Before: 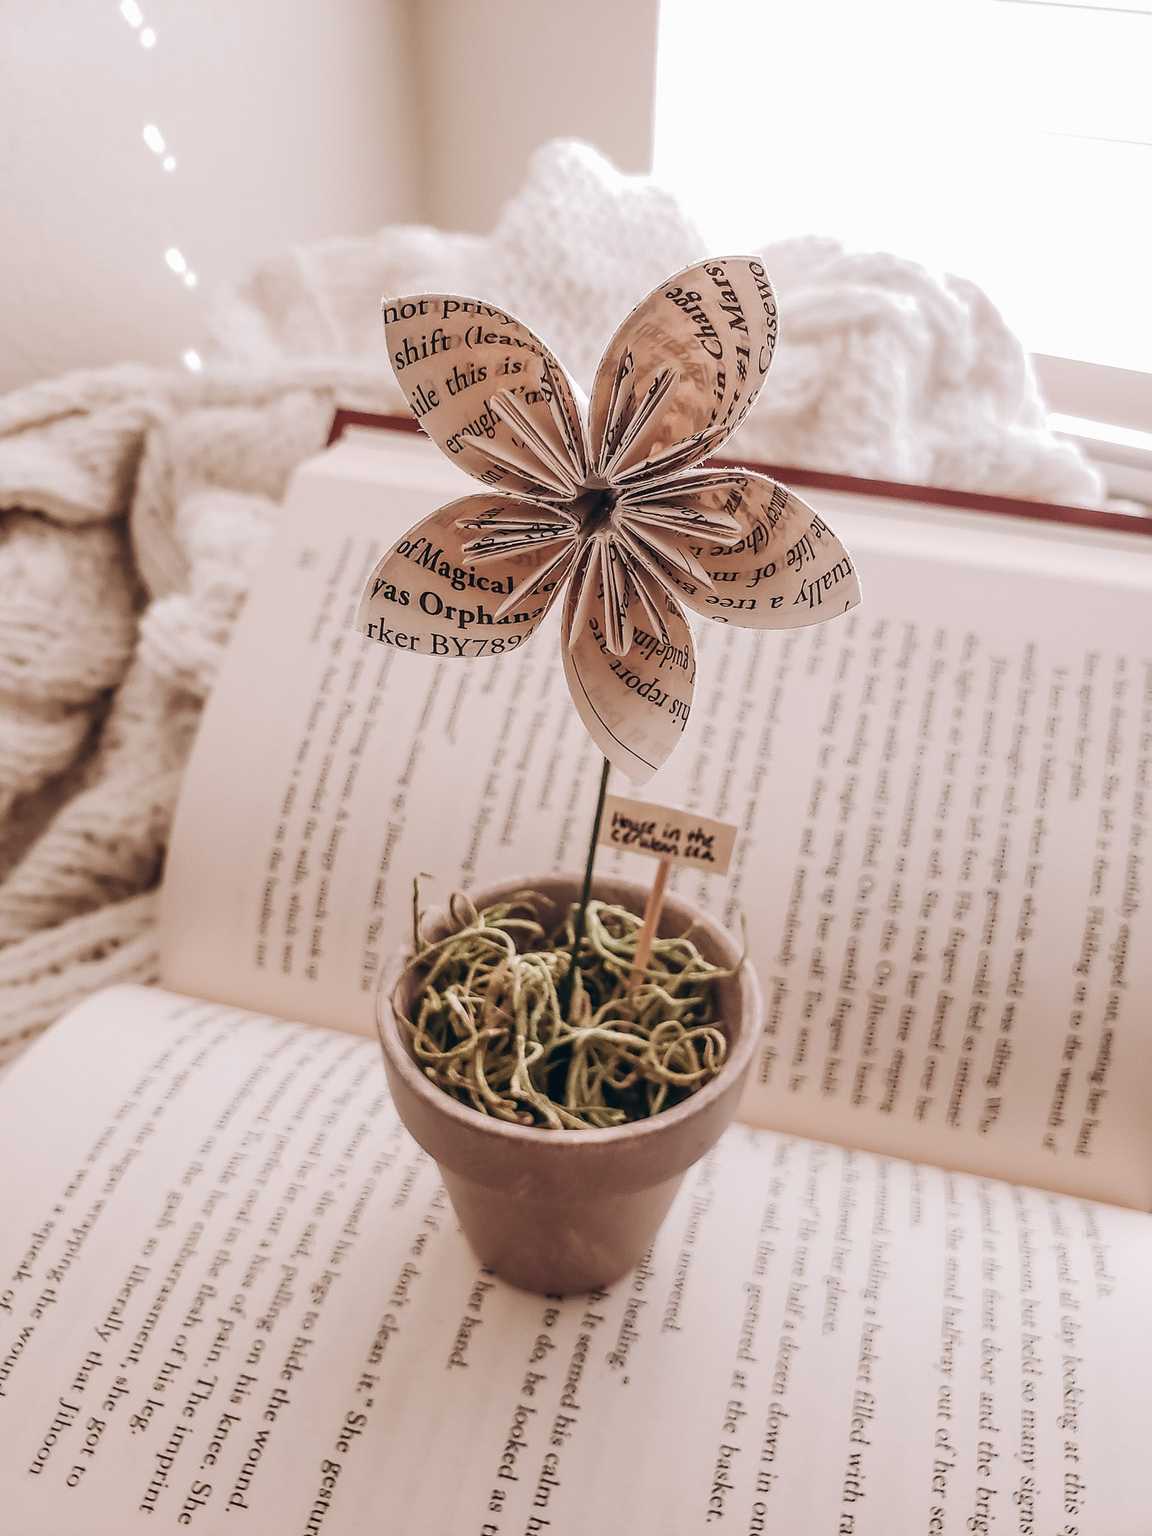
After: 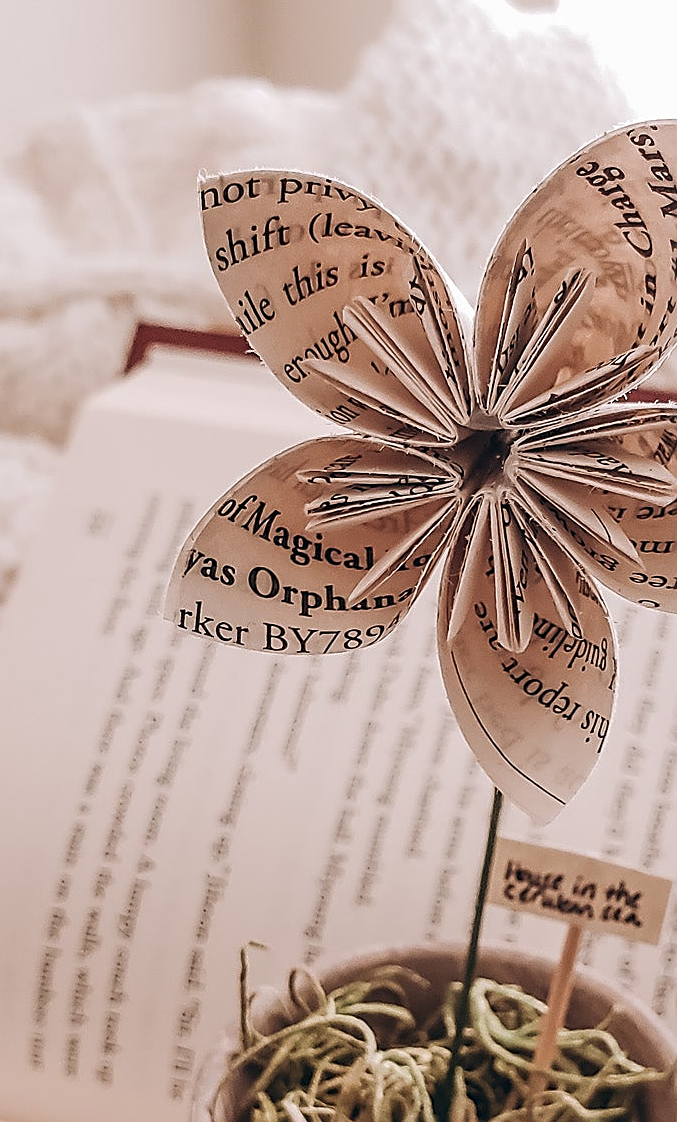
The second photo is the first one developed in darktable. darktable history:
crop: left 20.248%, top 10.86%, right 35.675%, bottom 34.321%
sharpen: on, module defaults
